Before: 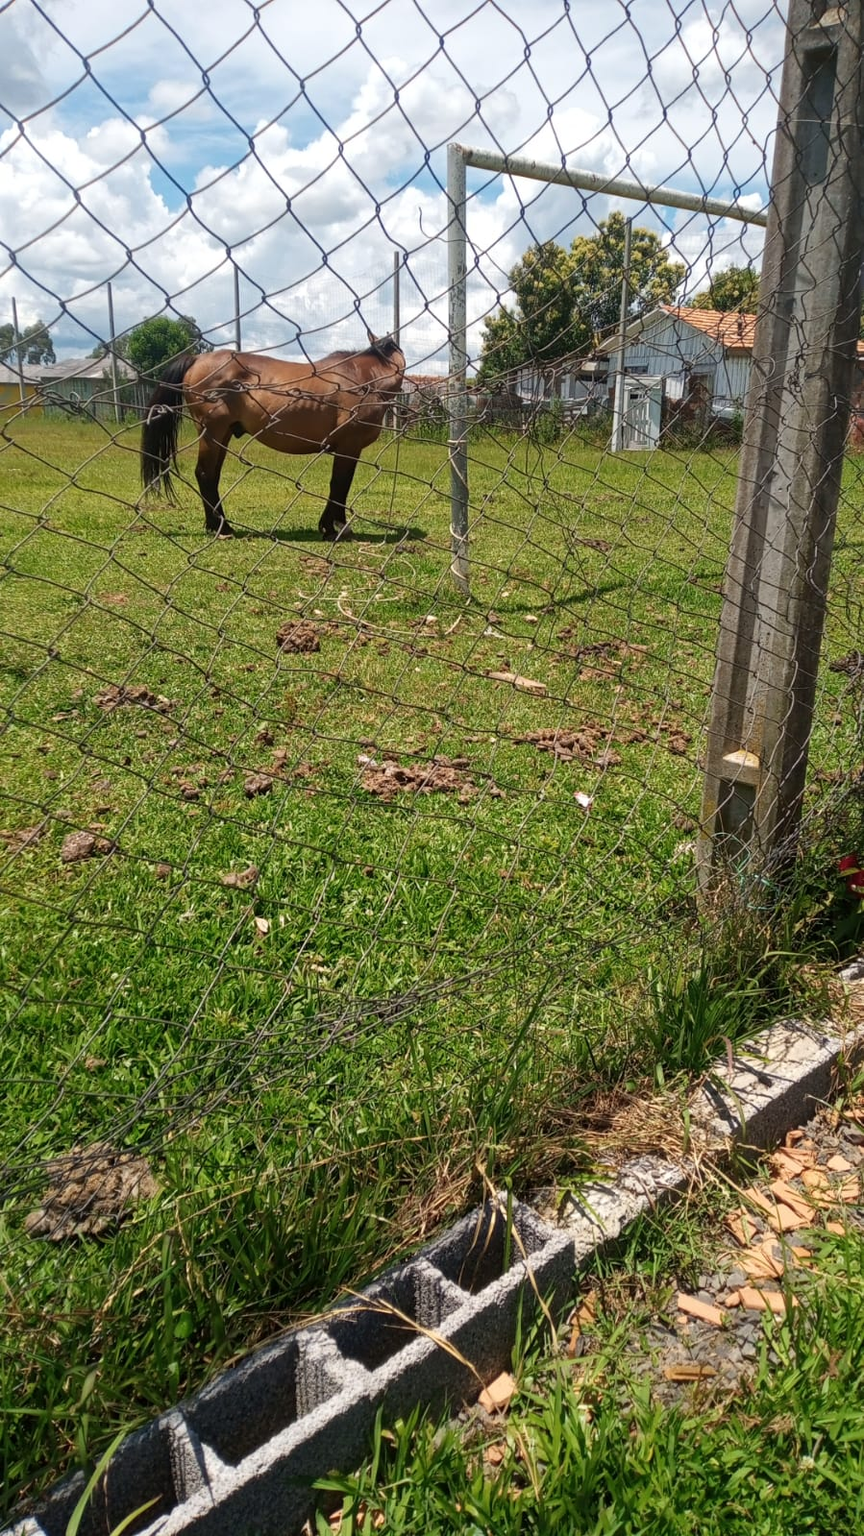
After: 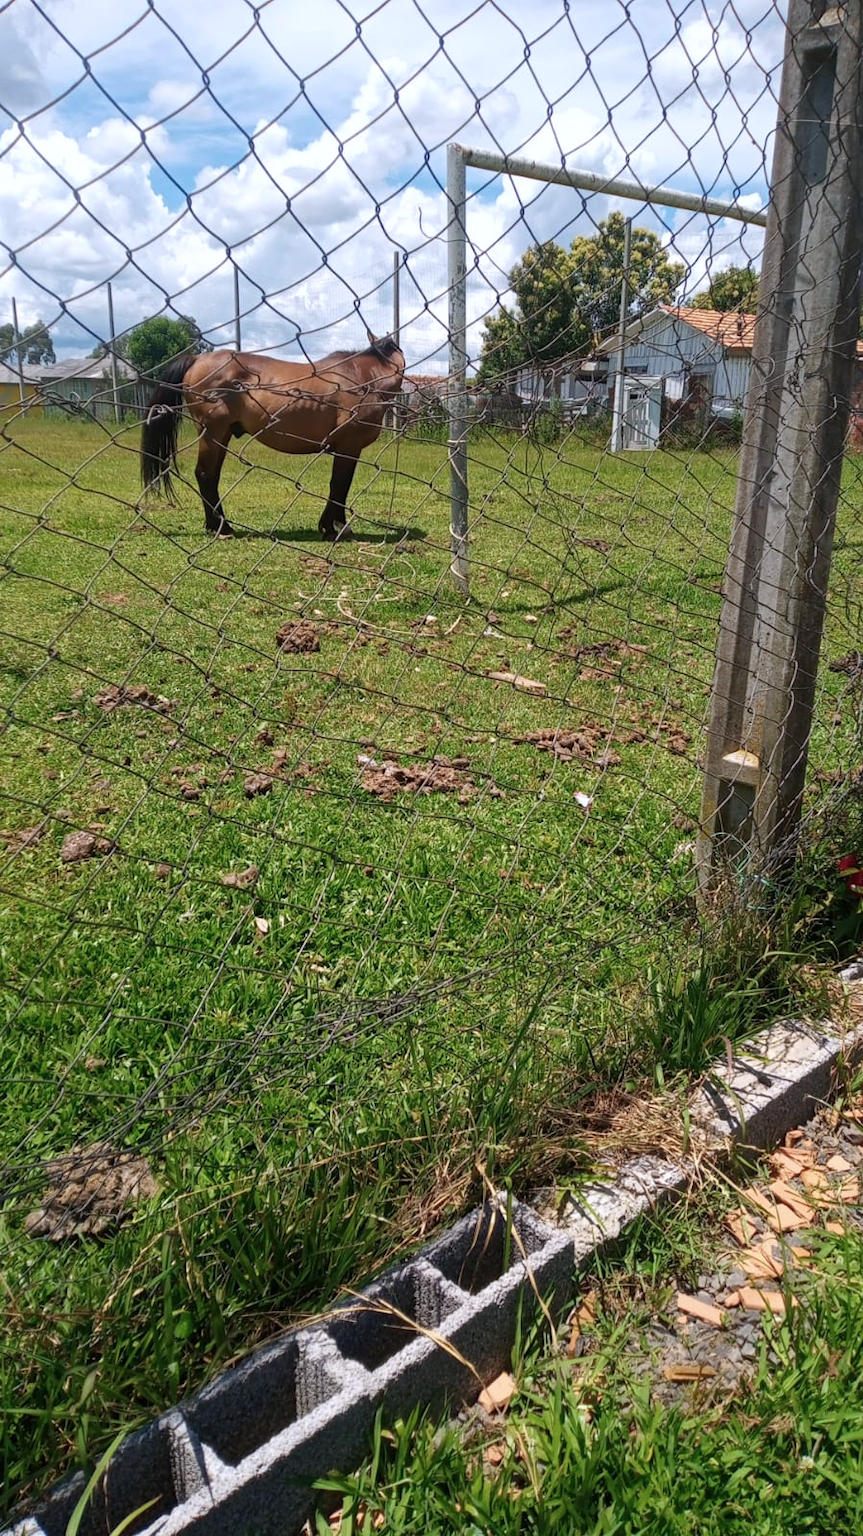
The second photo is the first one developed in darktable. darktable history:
color calibration: illuminant as shot in camera, x 0.358, y 0.373, temperature 4628.91 K
white balance: emerald 1
